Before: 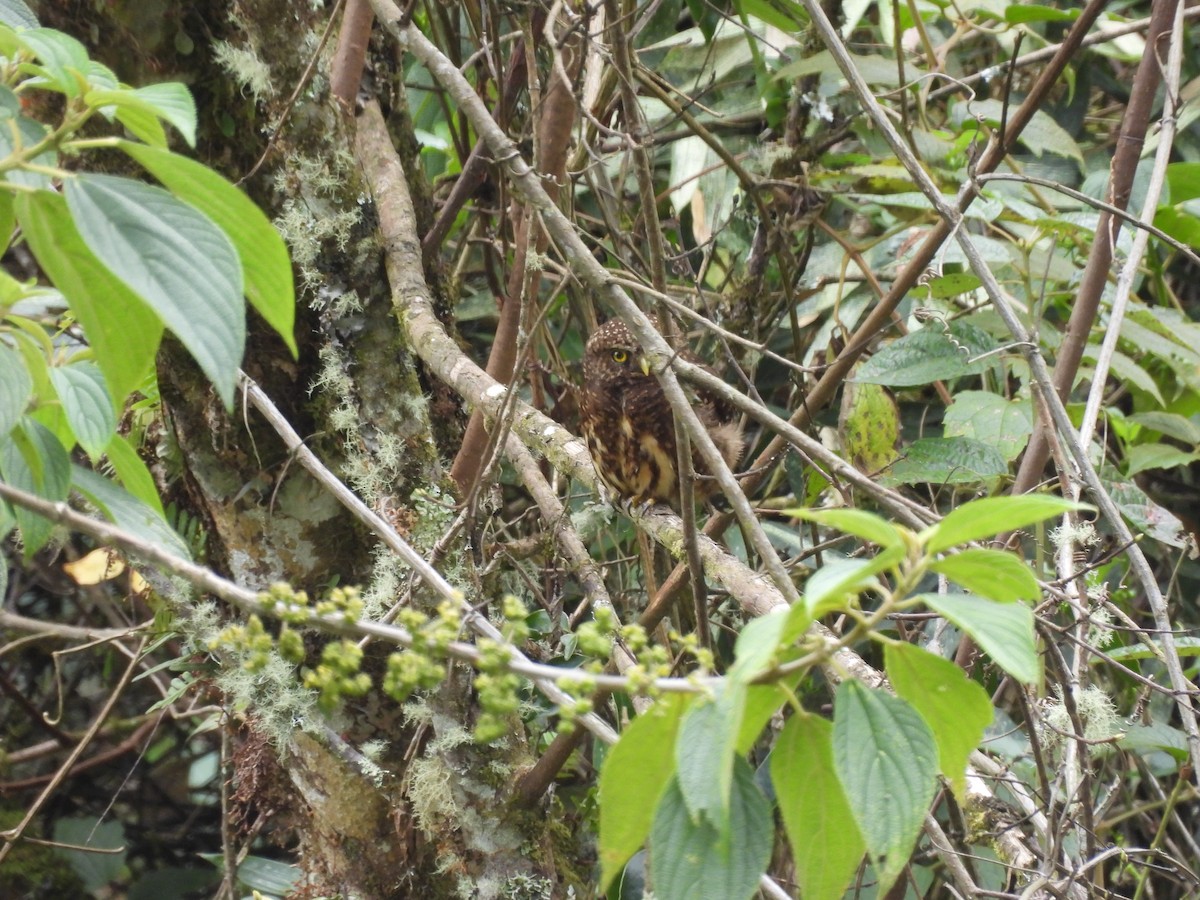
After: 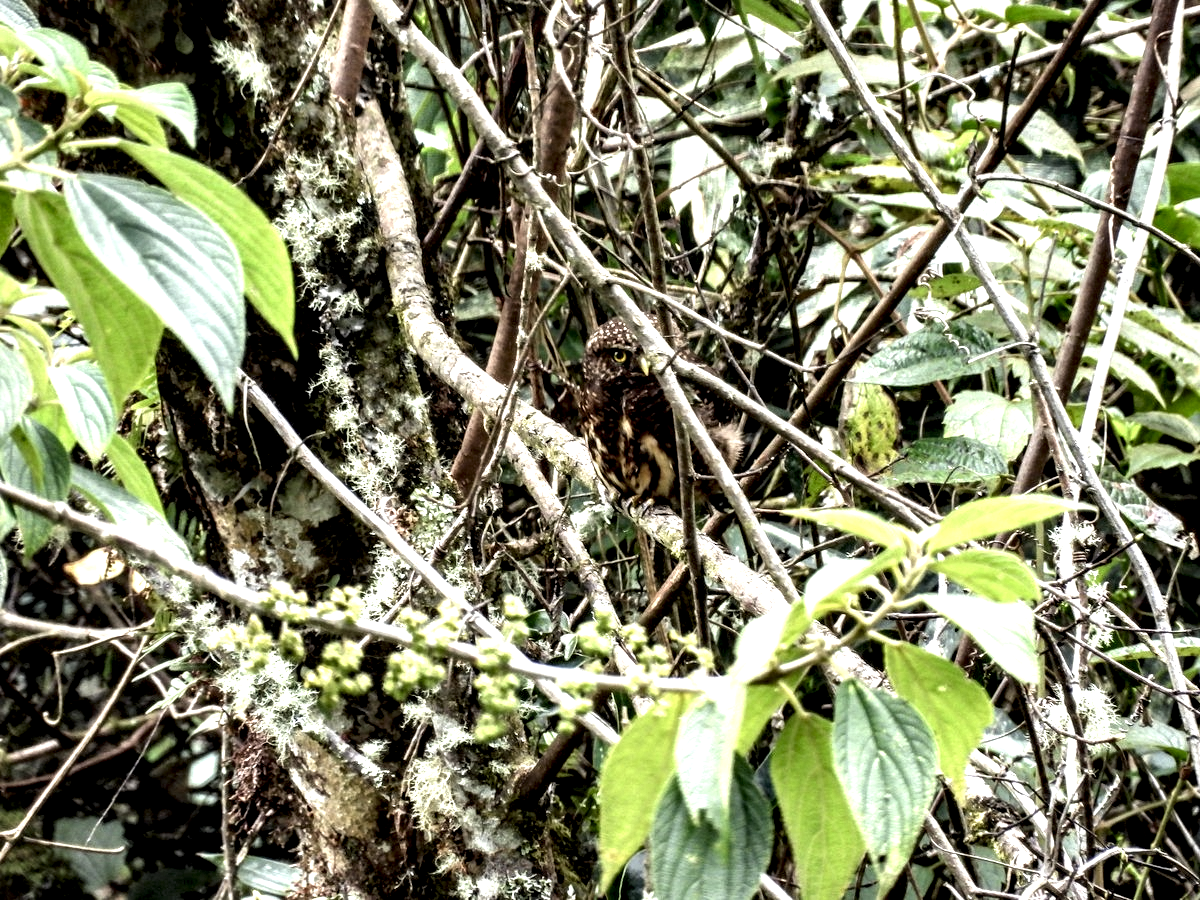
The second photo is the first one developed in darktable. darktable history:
local contrast: highlights 114%, shadows 46%, detail 295%
